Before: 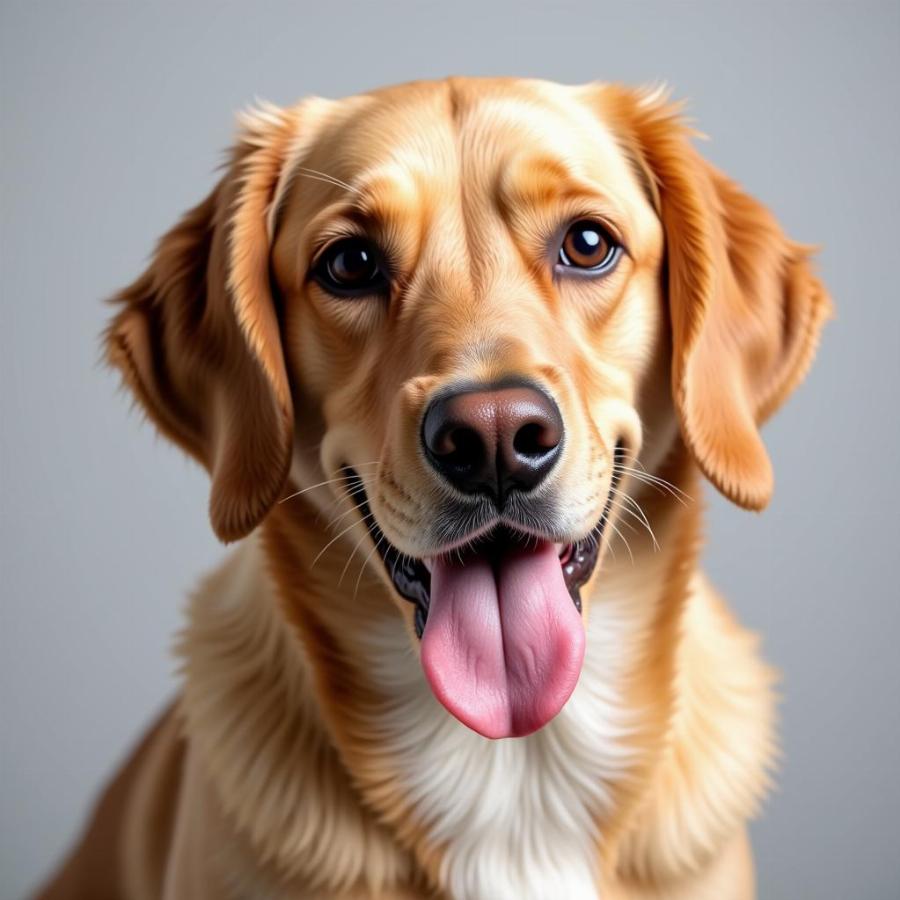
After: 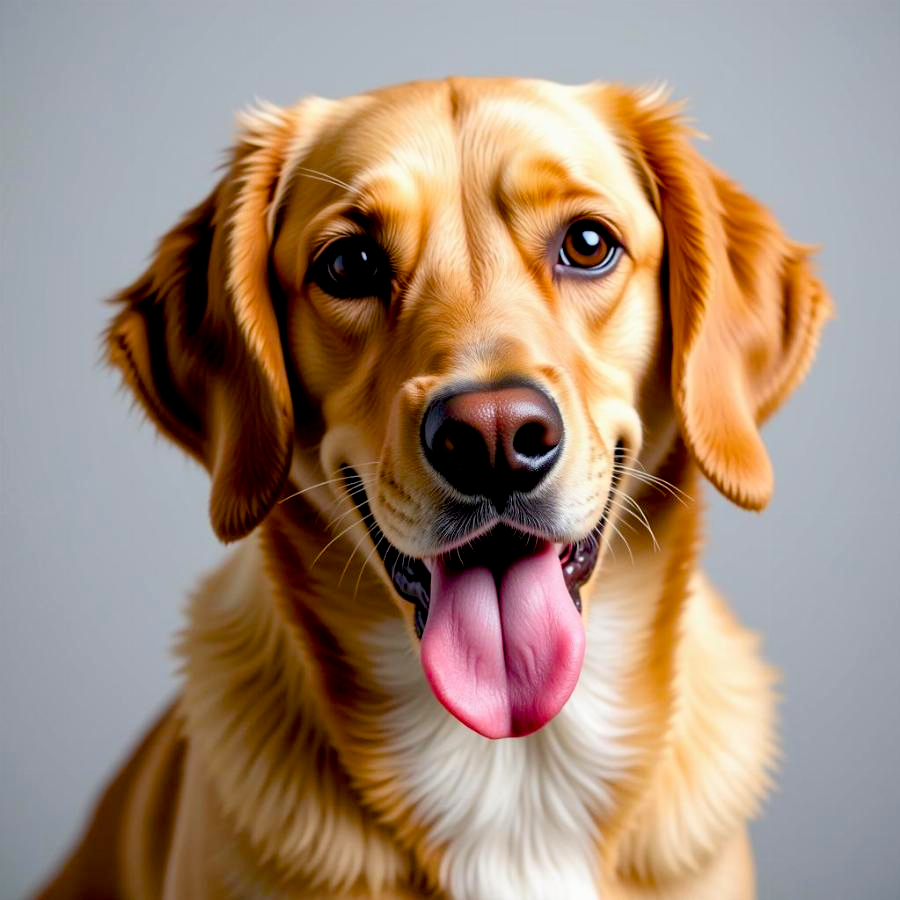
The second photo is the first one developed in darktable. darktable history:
exposure: black level correction 0.013, compensate highlight preservation false
contrast brightness saturation: contrast 0.052
color balance rgb: white fulcrum 0.088 EV, linear chroma grading › global chroma 14.451%, perceptual saturation grading › global saturation 20%, perceptual saturation grading › highlights -25.353%, perceptual saturation grading › shadows 25.337%
